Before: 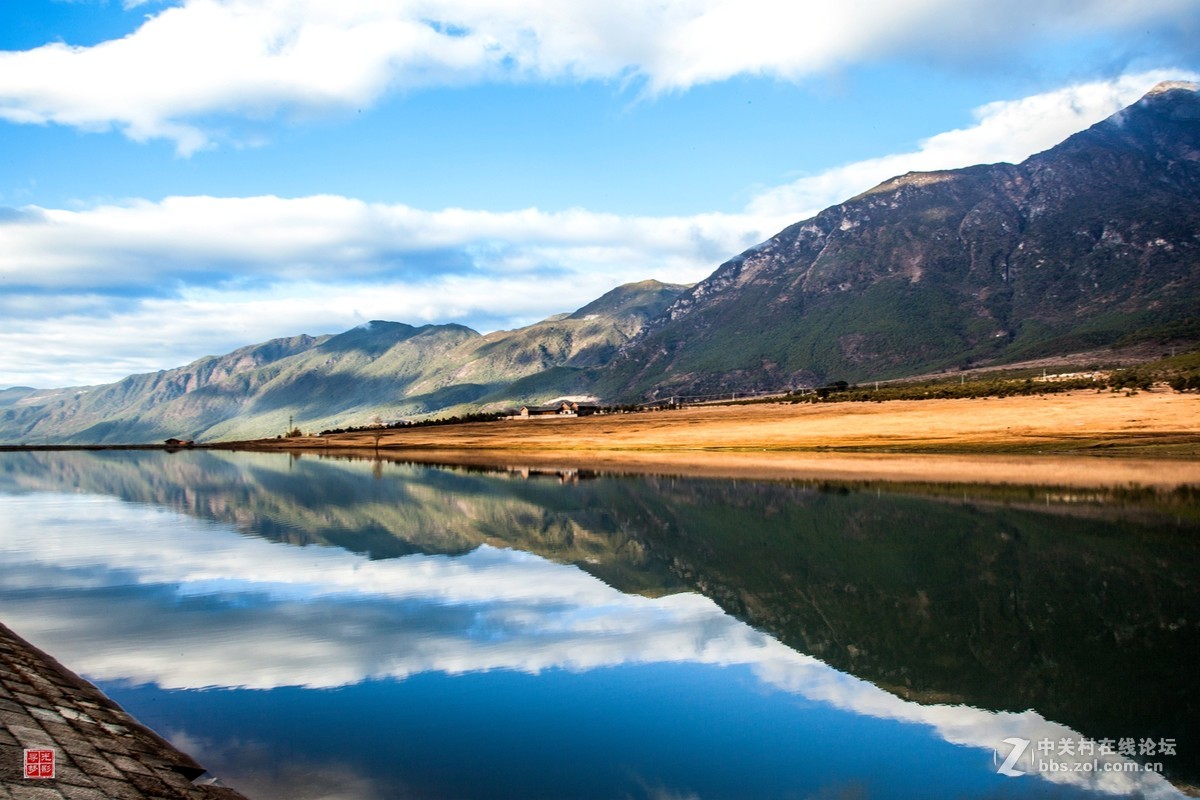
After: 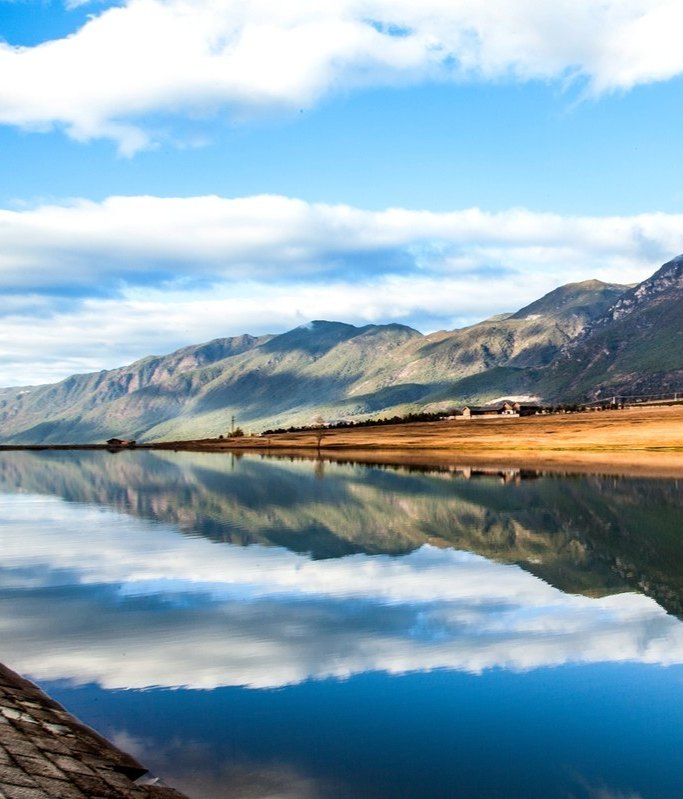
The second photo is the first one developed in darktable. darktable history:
crop: left 4.848%, right 38.179%
